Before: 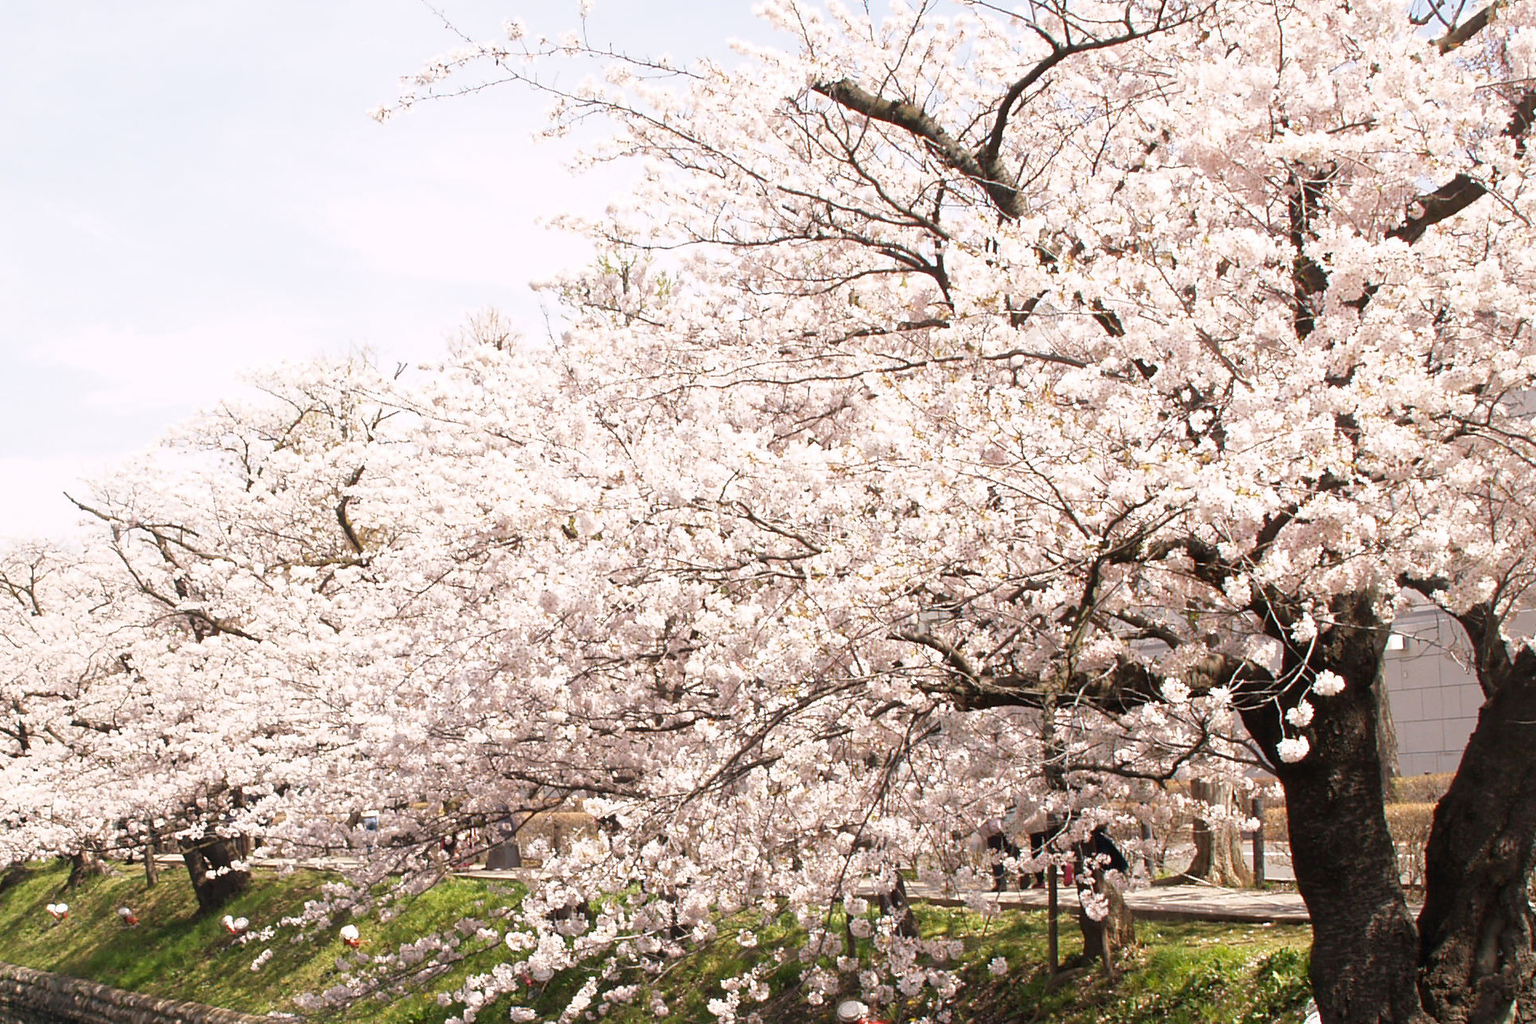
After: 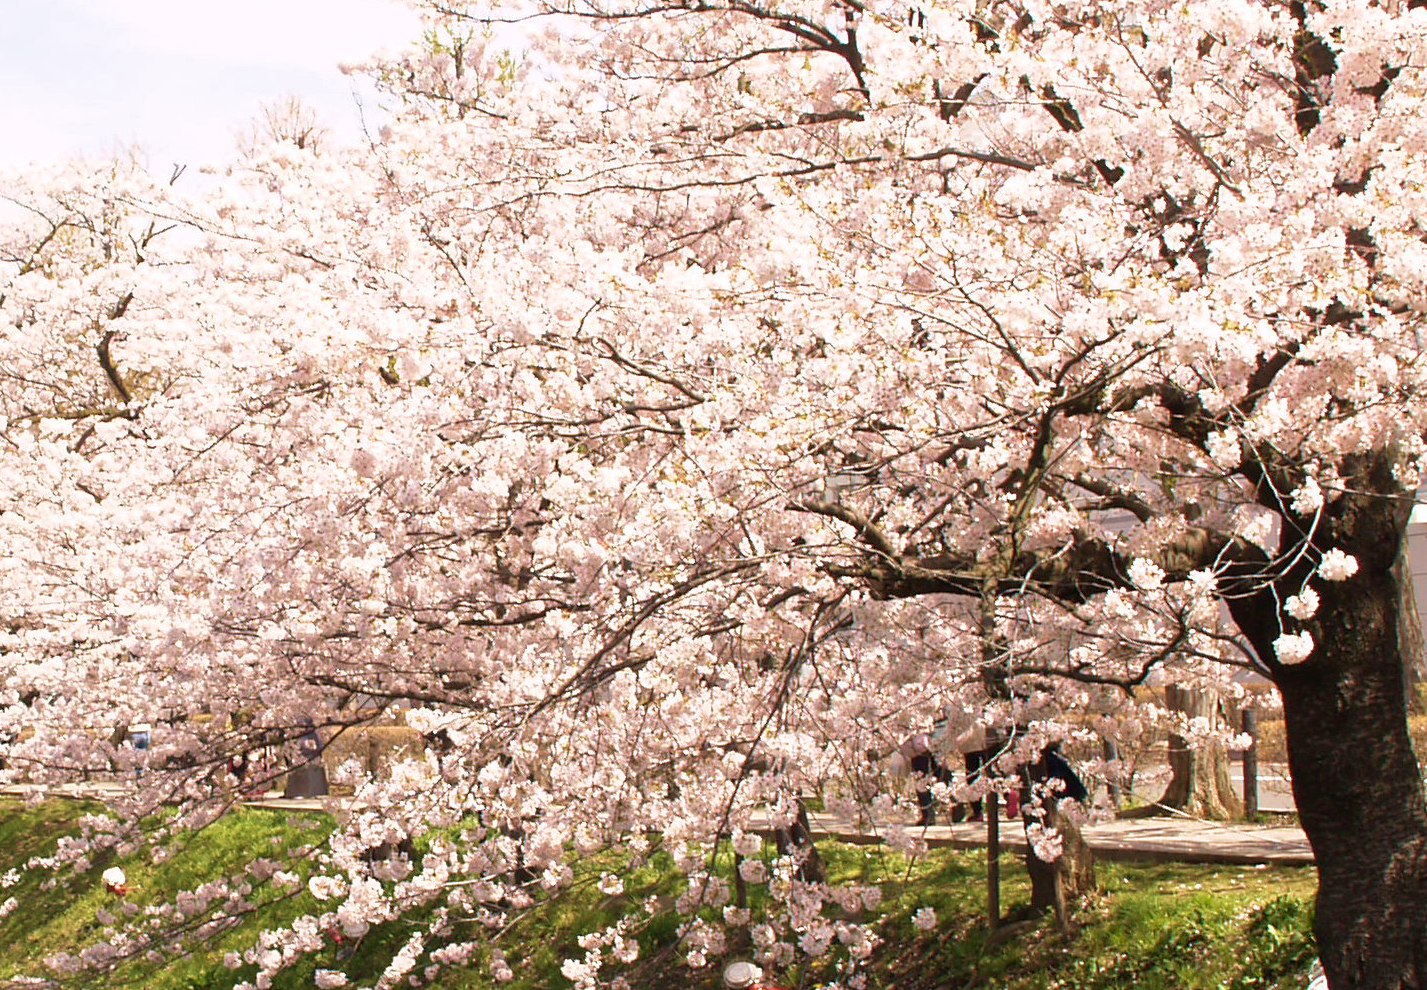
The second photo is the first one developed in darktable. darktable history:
crop: left 16.843%, top 22.654%, right 8.816%
velvia: strength 44.75%
